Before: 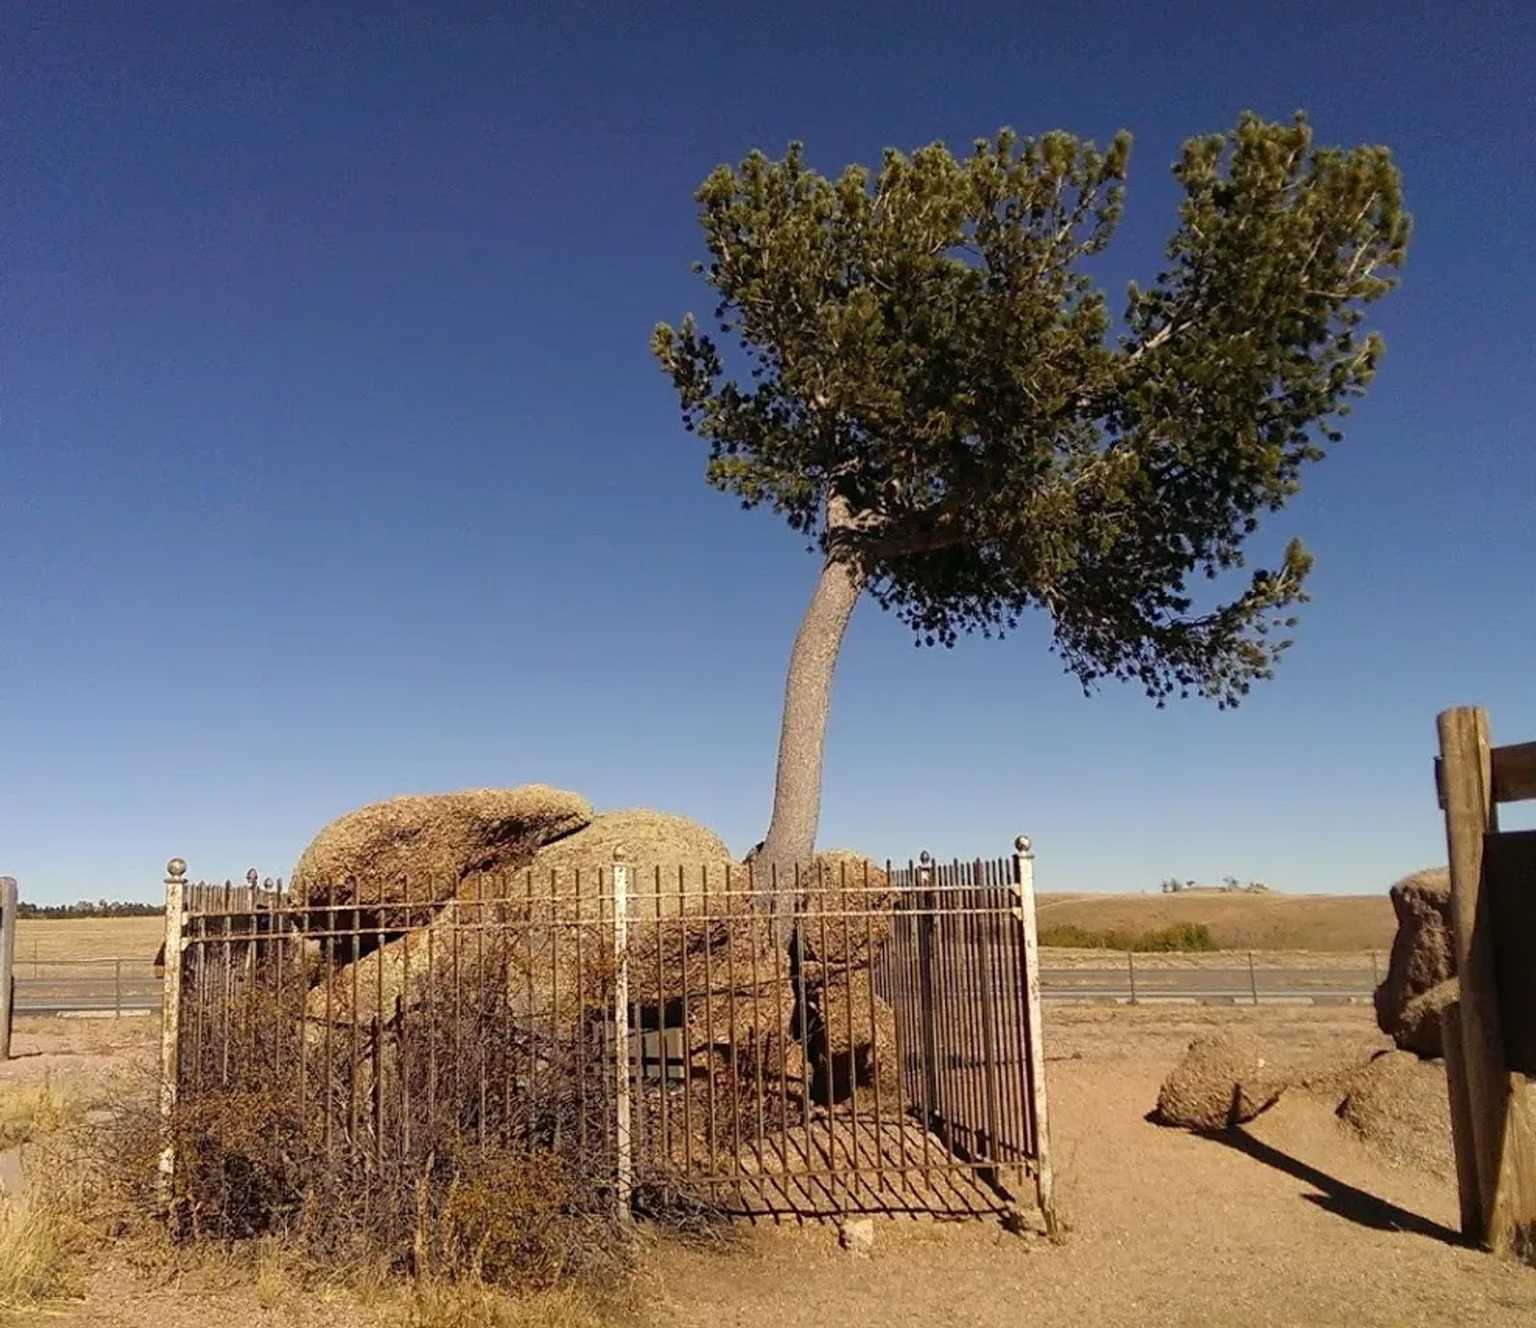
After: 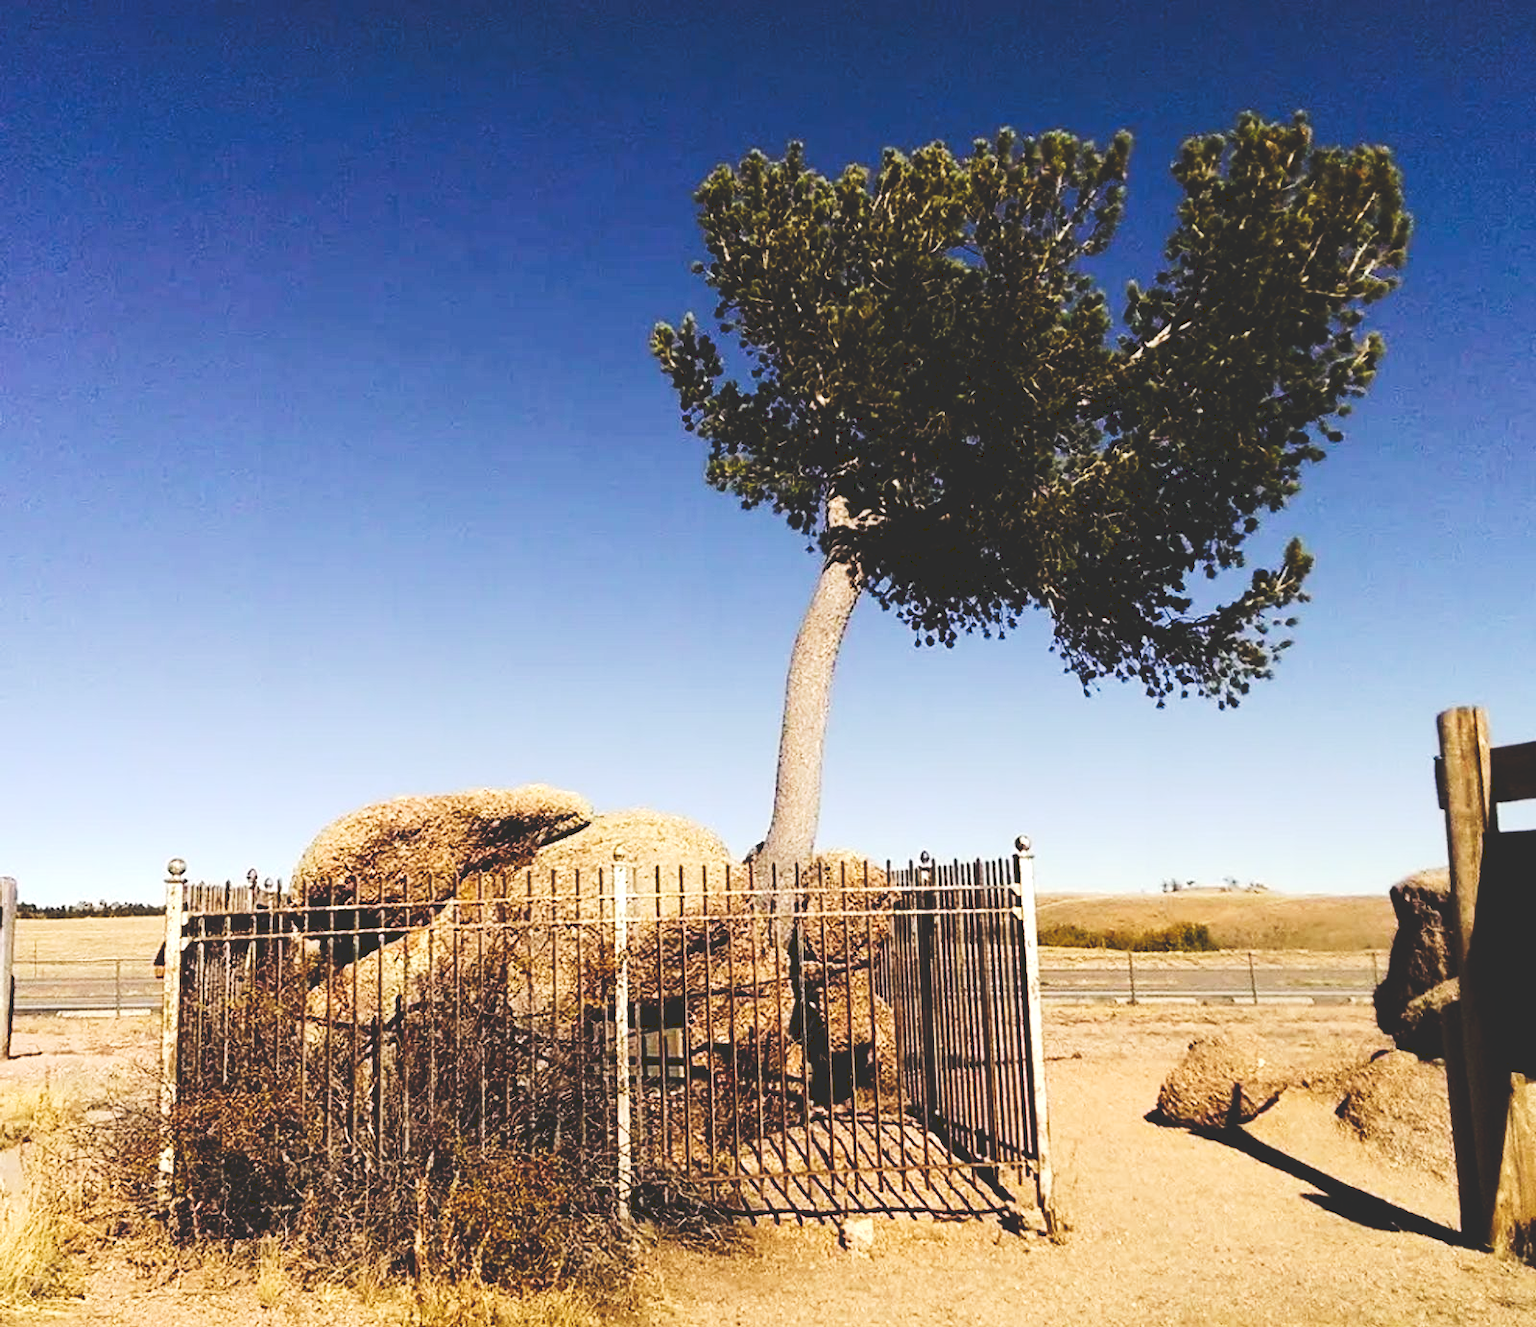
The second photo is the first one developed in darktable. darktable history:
tone equalizer: -8 EV -0.75 EV, -7 EV -0.7 EV, -6 EV -0.6 EV, -5 EV -0.4 EV, -3 EV 0.4 EV, -2 EV 0.6 EV, -1 EV 0.7 EV, +0 EV 0.75 EV, edges refinement/feathering 500, mask exposure compensation -1.57 EV, preserve details no
tone curve: curves: ch0 [(0, 0) (0.003, 0.172) (0.011, 0.177) (0.025, 0.177) (0.044, 0.177) (0.069, 0.178) (0.1, 0.181) (0.136, 0.19) (0.177, 0.208) (0.224, 0.226) (0.277, 0.274) (0.335, 0.338) (0.399, 0.43) (0.468, 0.535) (0.543, 0.635) (0.623, 0.726) (0.709, 0.815) (0.801, 0.882) (0.898, 0.936) (1, 1)], preserve colors none
